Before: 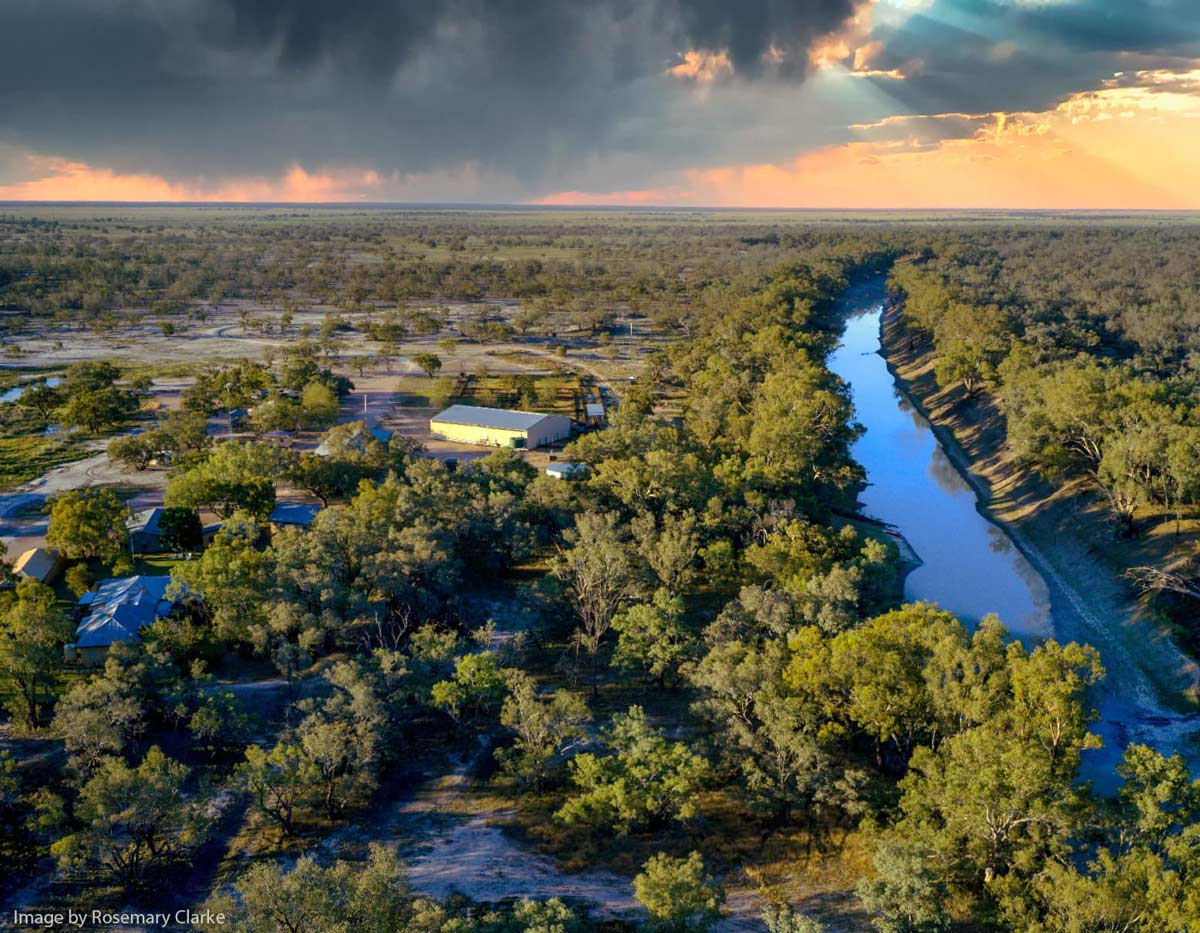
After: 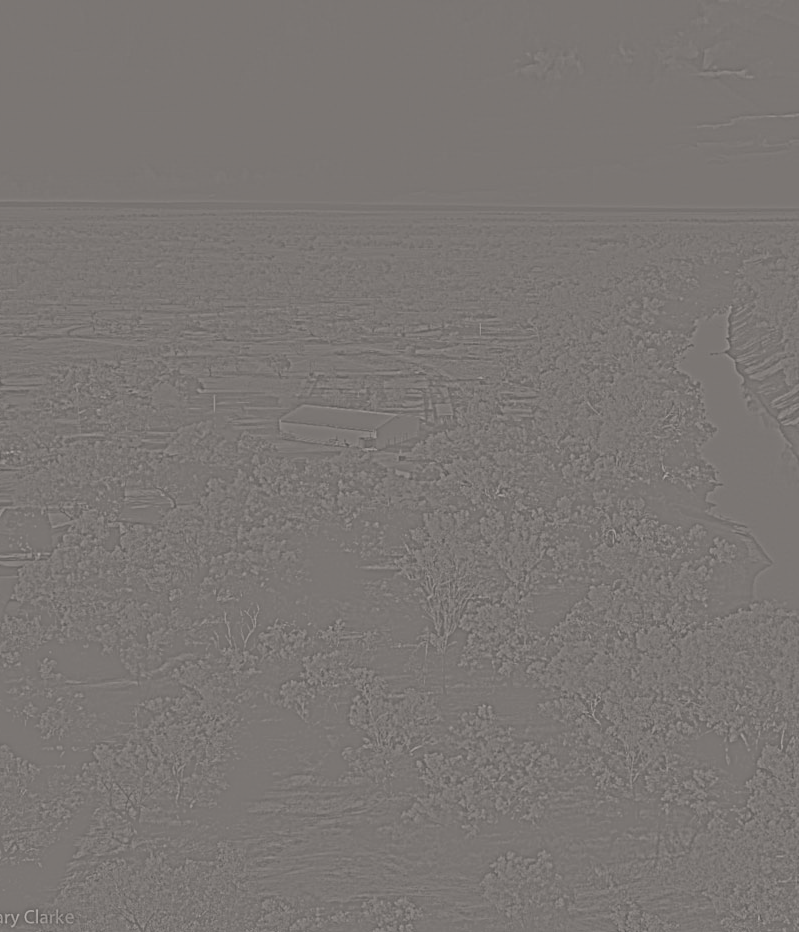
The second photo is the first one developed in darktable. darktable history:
color balance: lift [1, 0.998, 1.001, 1.002], gamma [1, 1.02, 1, 0.98], gain [1, 1.02, 1.003, 0.98]
crop and rotate: left 12.648%, right 20.685%
highpass: sharpness 9.84%, contrast boost 9.94%
tone equalizer: -8 EV 0.06 EV, smoothing diameter 25%, edges refinement/feathering 10, preserve details guided filter
